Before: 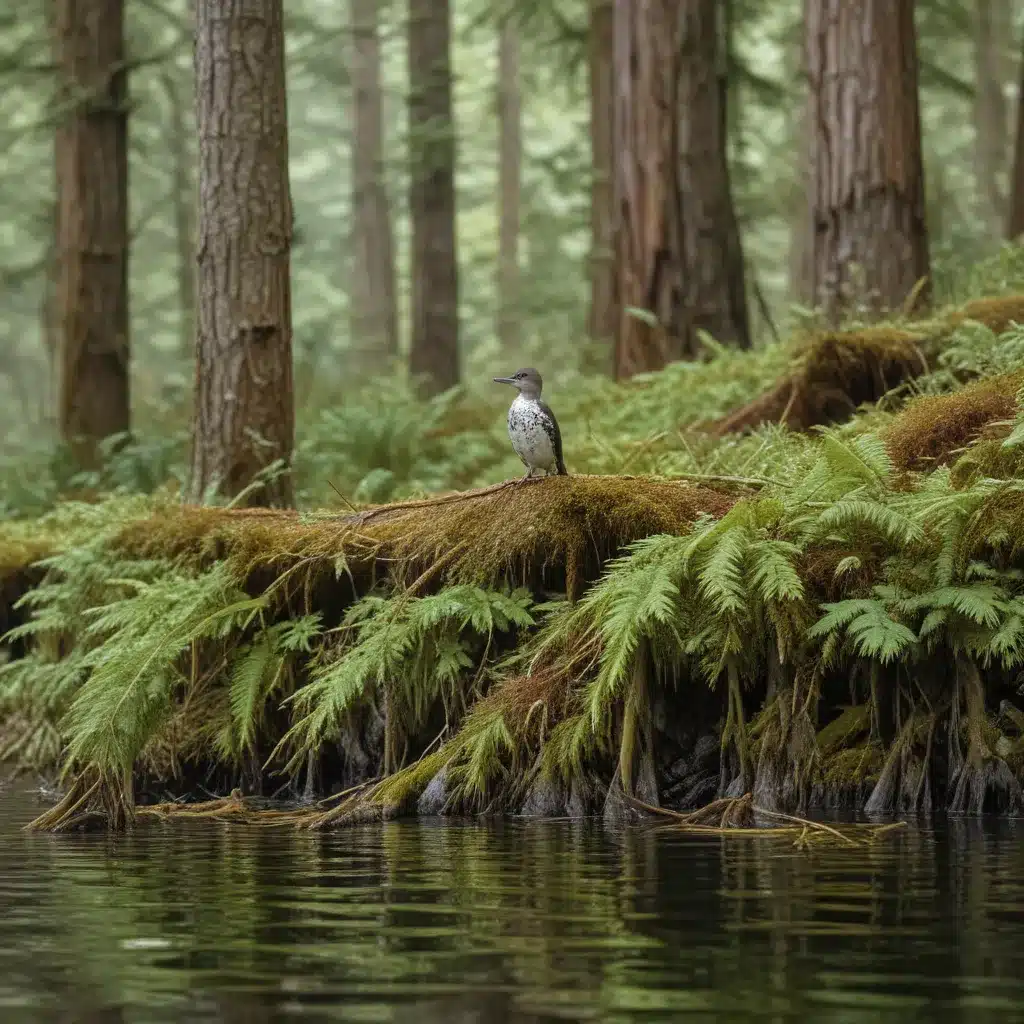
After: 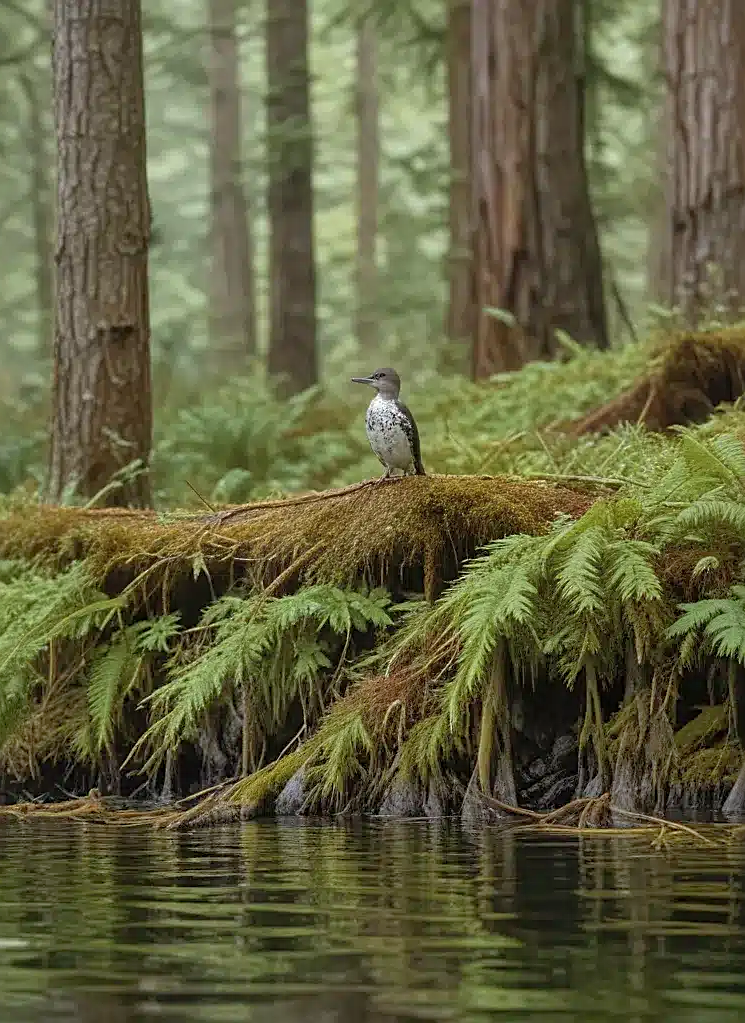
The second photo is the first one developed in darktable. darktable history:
crop: left 13.87%, right 13.33%
shadows and highlights: on, module defaults
sharpen: on, module defaults
